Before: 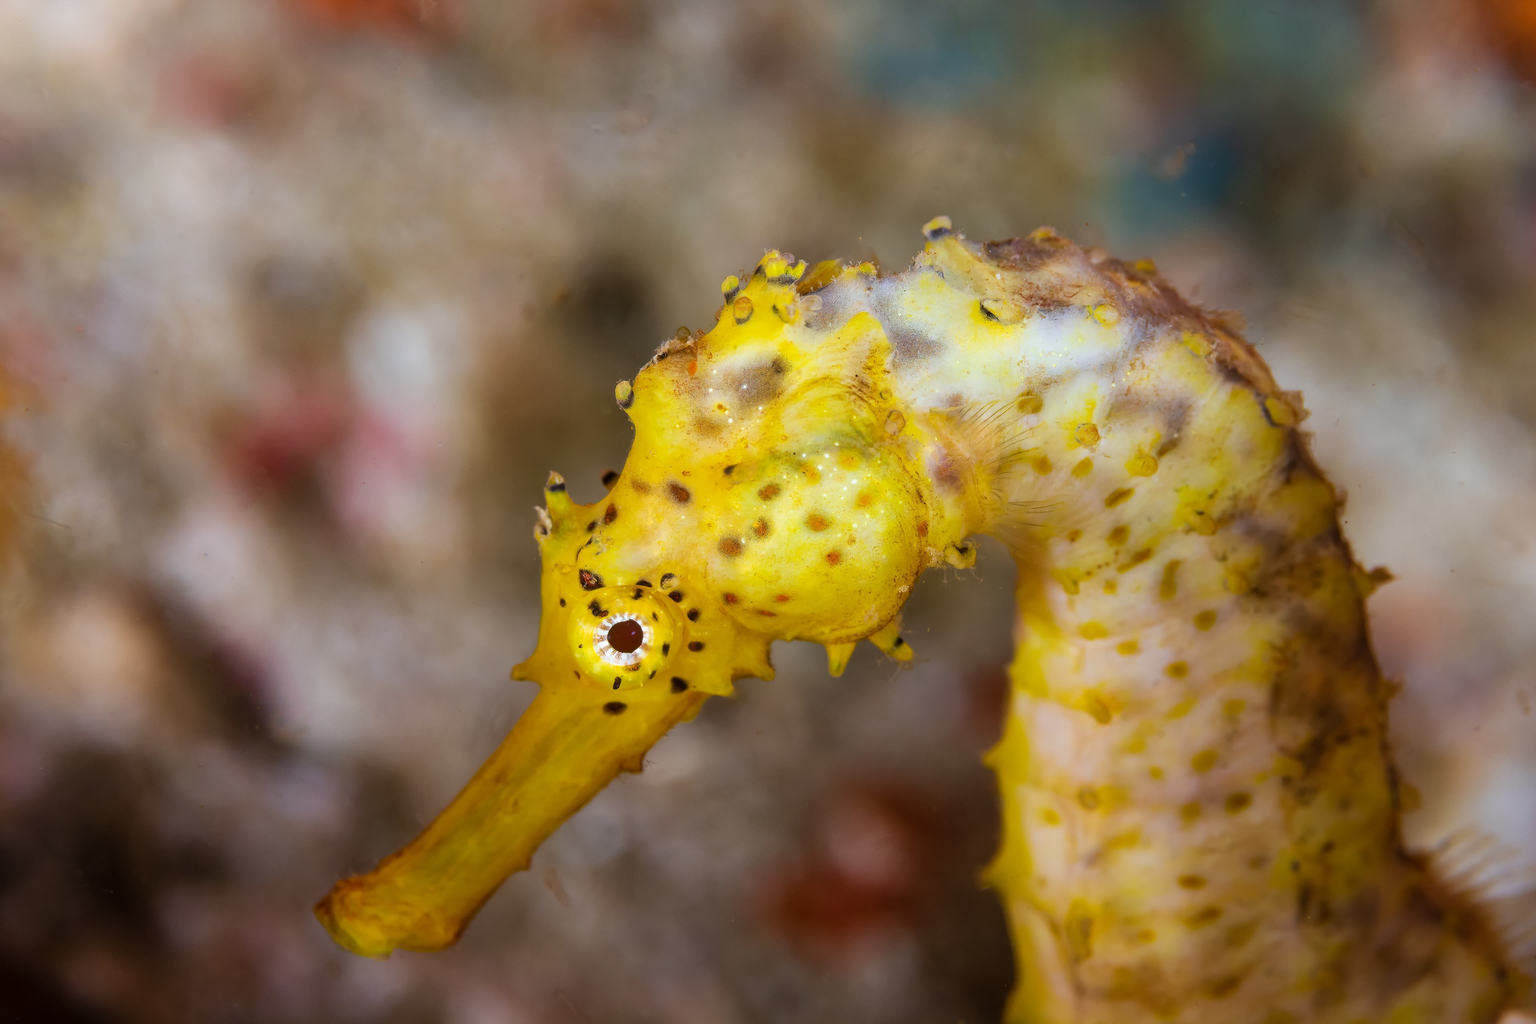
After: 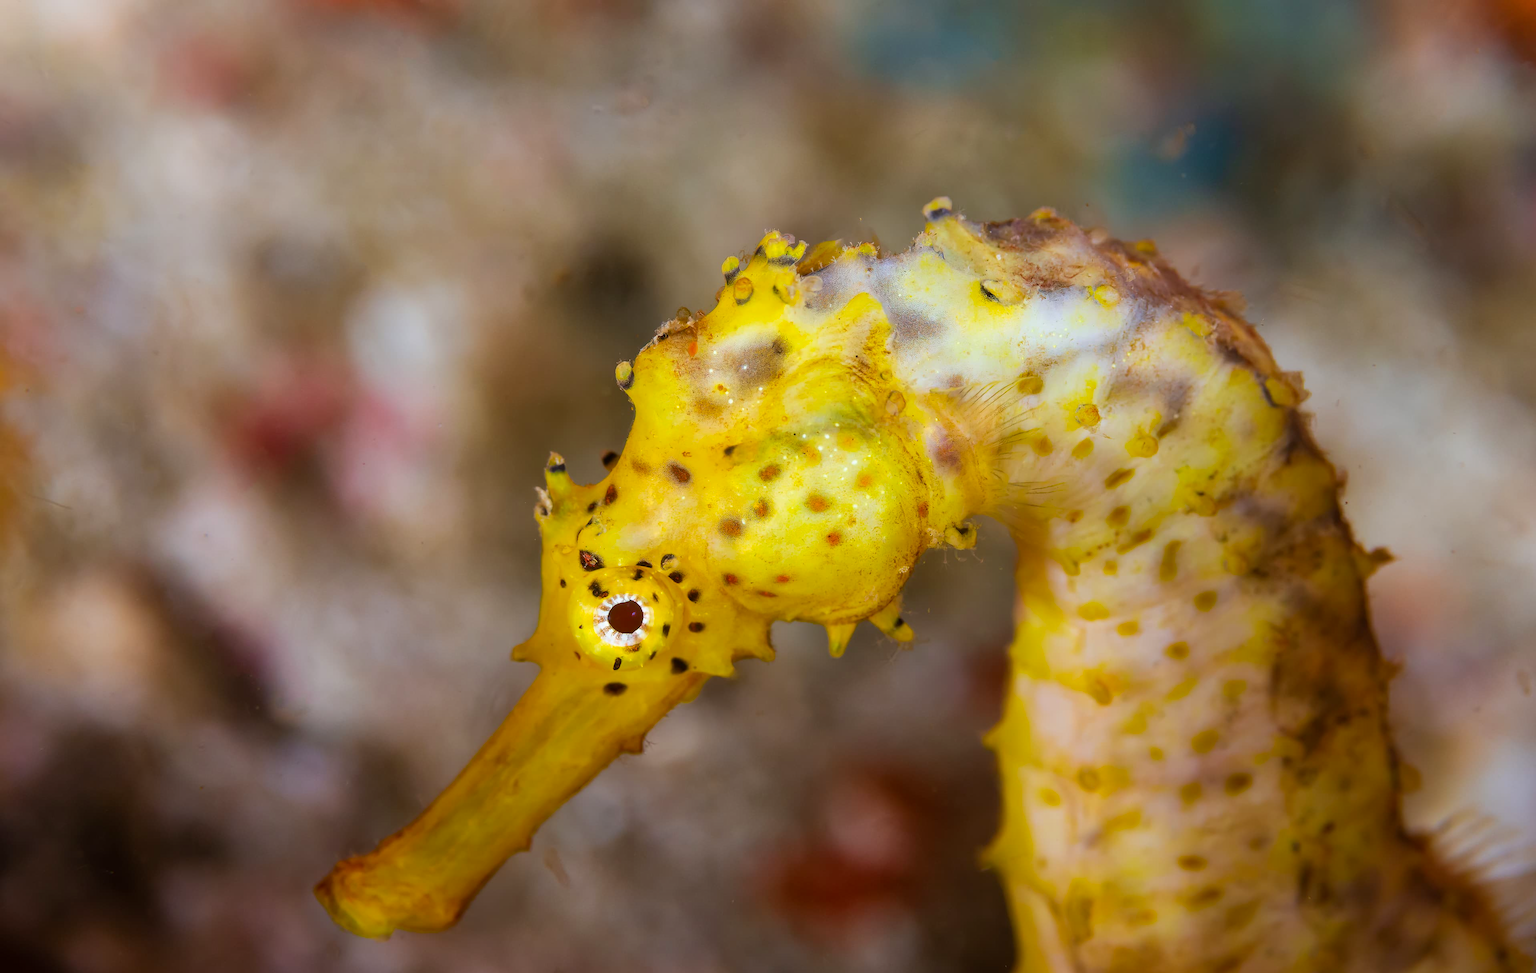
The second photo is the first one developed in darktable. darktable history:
crop and rotate: top 1.919%, bottom 3.008%
contrast brightness saturation: saturation 0.133
